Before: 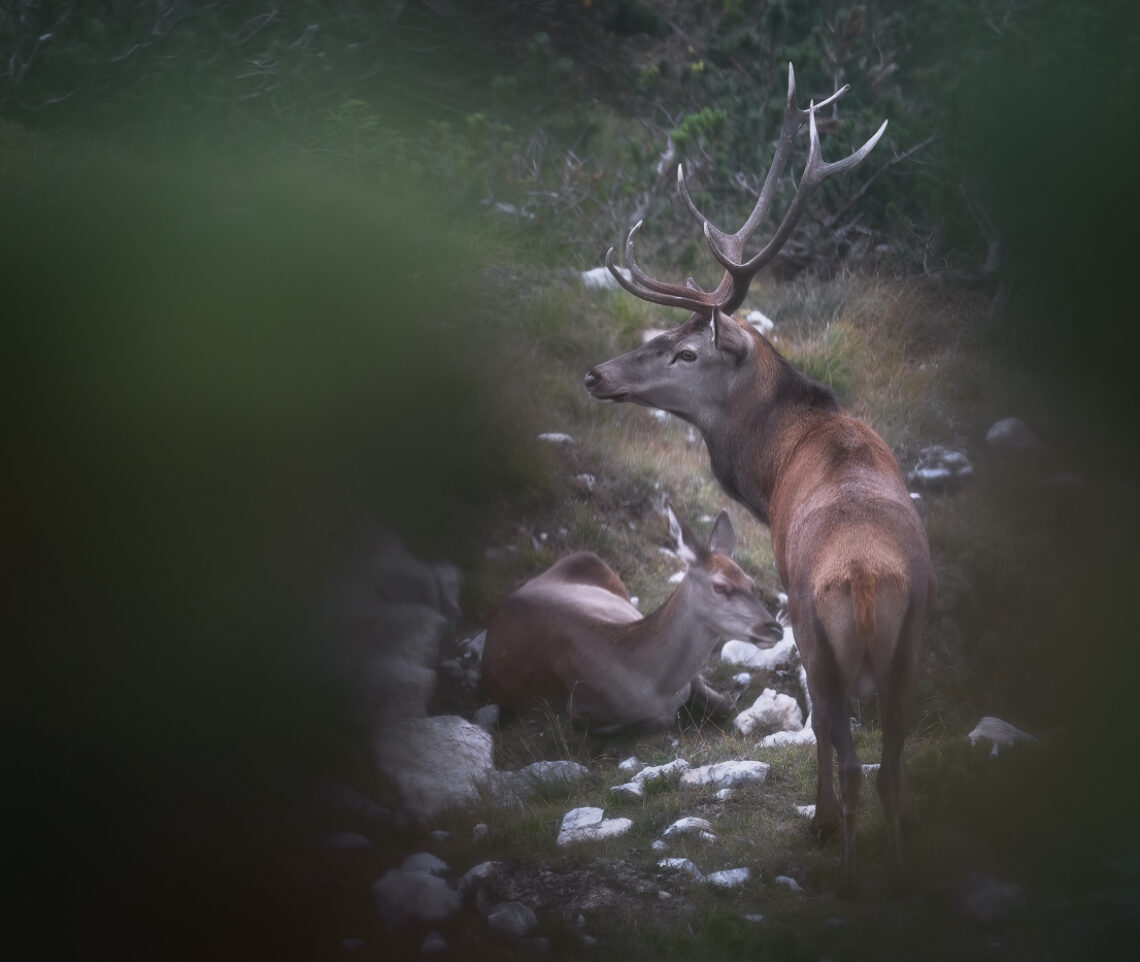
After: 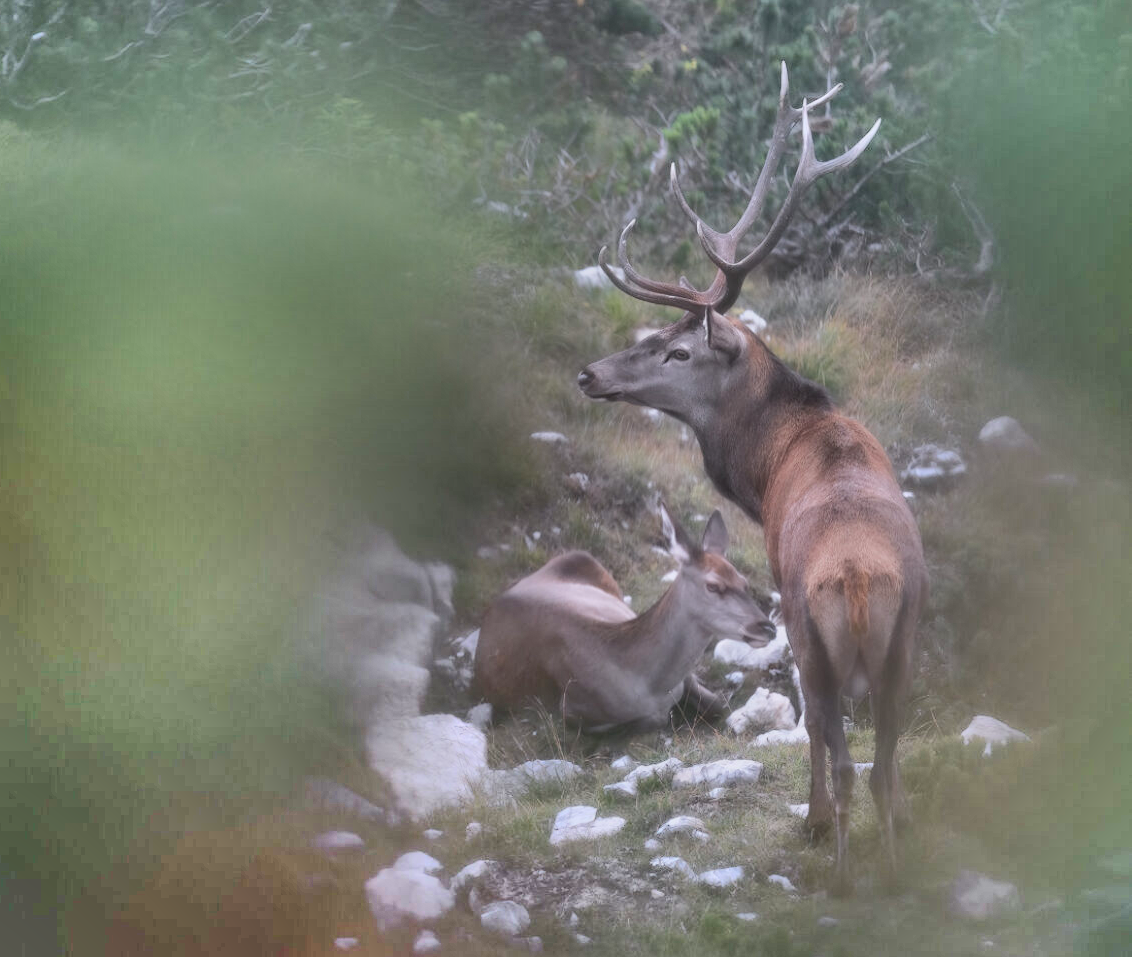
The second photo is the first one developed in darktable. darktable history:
shadows and highlights: radius 123.98, shadows 100, white point adjustment -3, highlights -100, highlights color adjustment 89.84%, soften with gaussian
crop and rotate: left 0.614%, top 0.179%, bottom 0.309%
